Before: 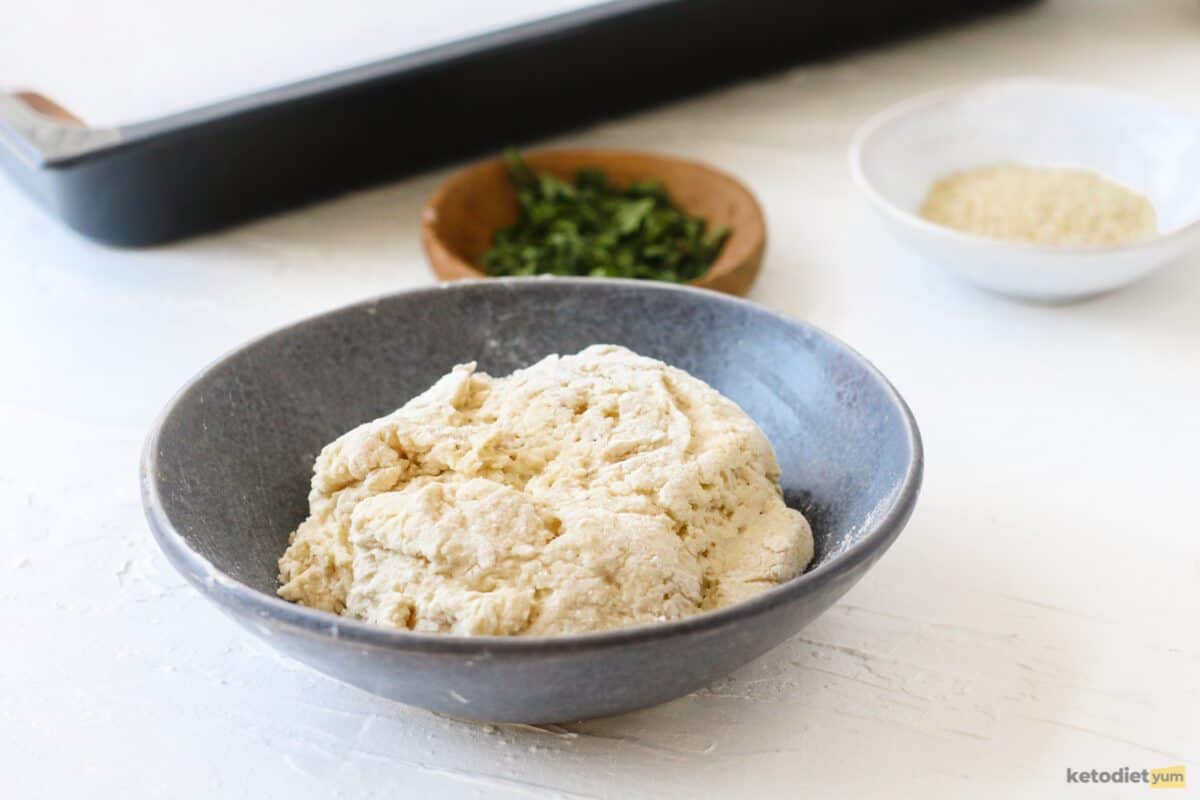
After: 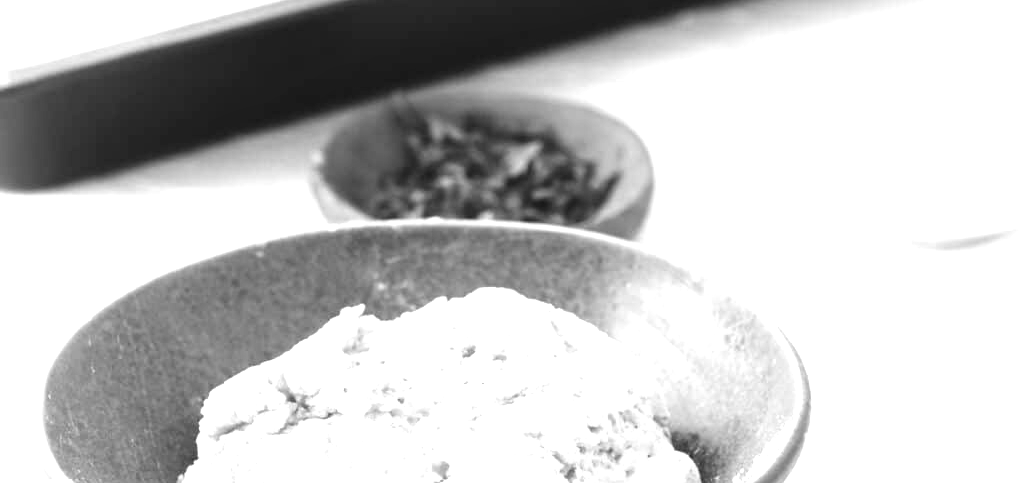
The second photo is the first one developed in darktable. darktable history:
crop and rotate: left 9.345%, top 7.22%, right 4.982%, bottom 32.331%
exposure: black level correction 0, exposure 1.1 EV, compensate highlight preservation false
monochrome: on, module defaults
